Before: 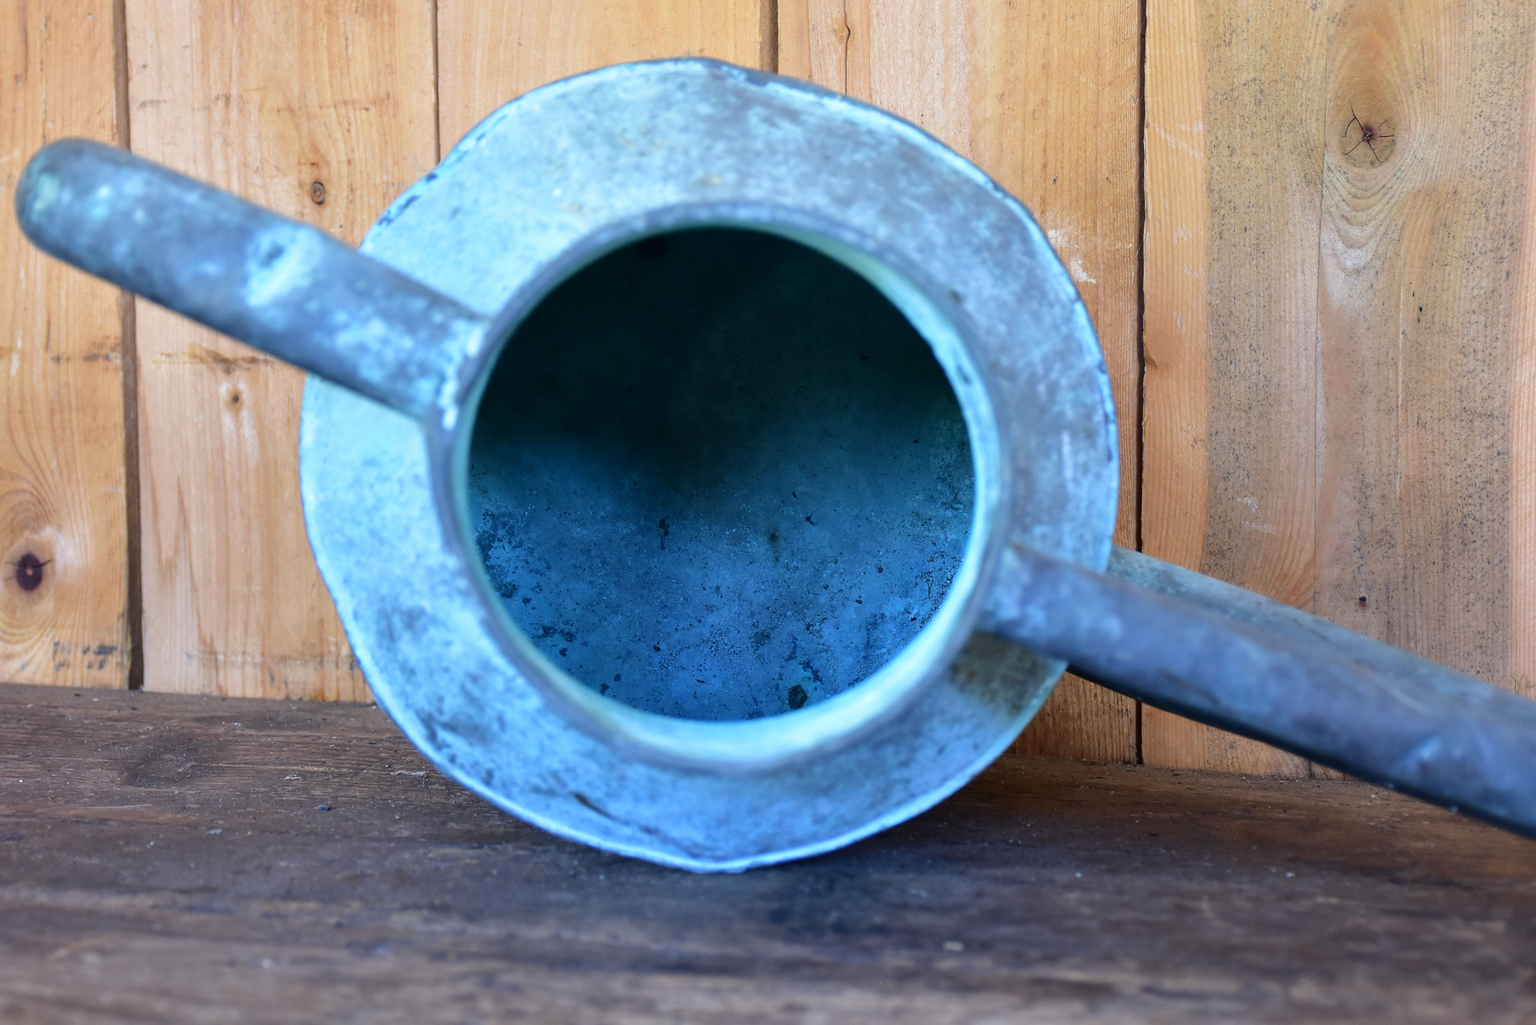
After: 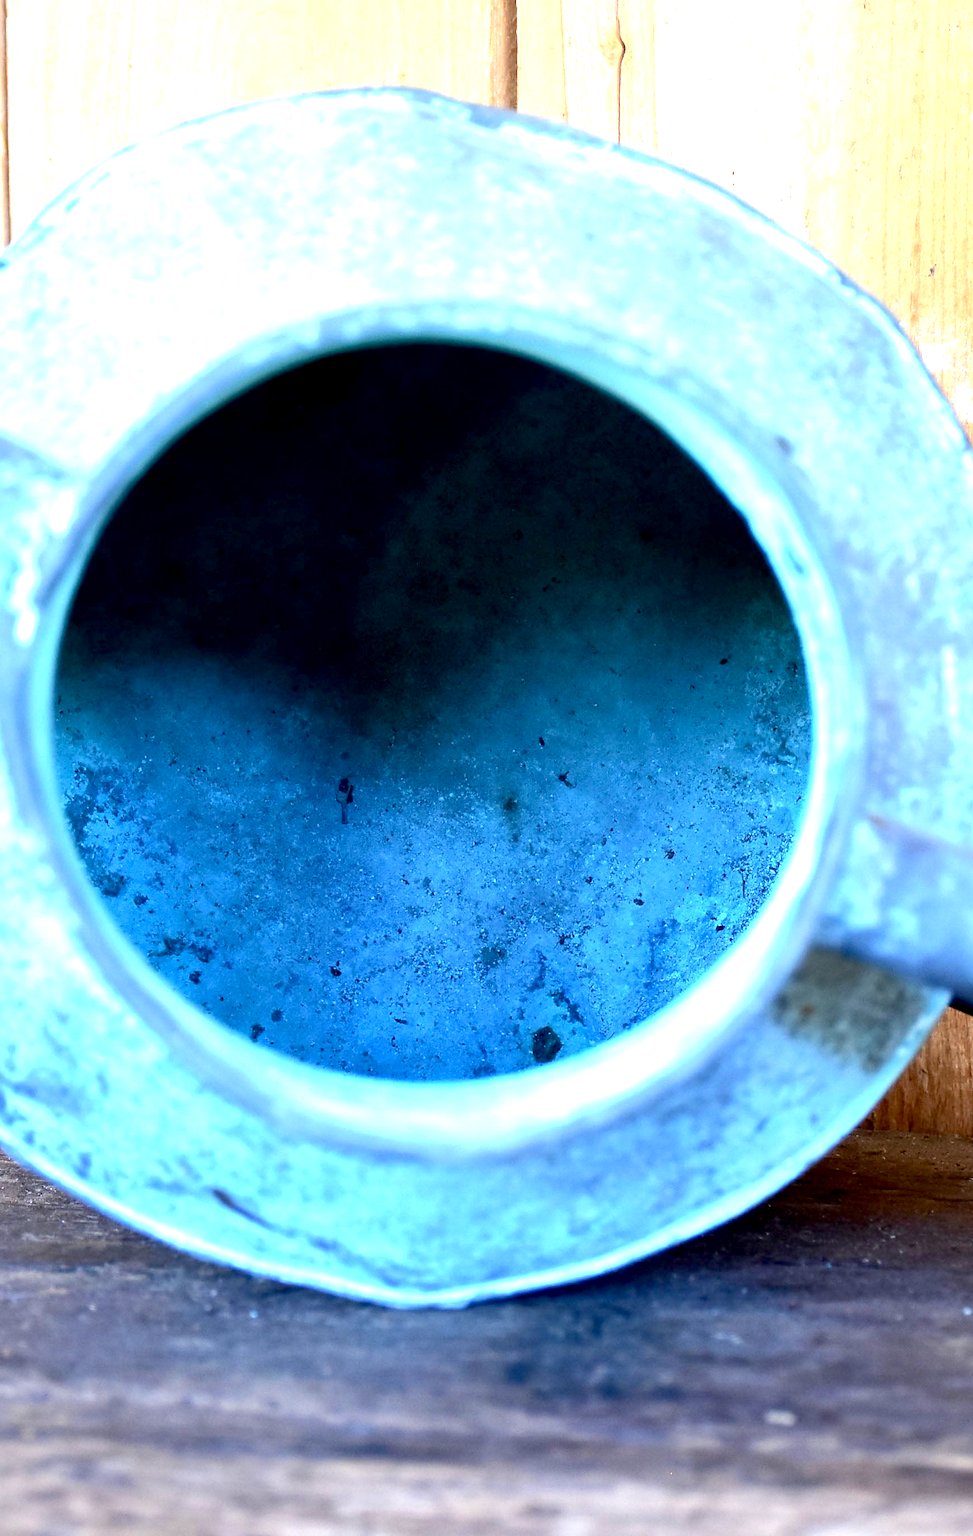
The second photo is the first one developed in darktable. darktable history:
crop: left 28.202%, right 29.508%
exposure: black level correction 0.008, exposure 0.971 EV, compensate exposure bias true, compensate highlight preservation false
tone equalizer: -8 EV -0.378 EV, -7 EV -0.397 EV, -6 EV -0.342 EV, -5 EV -0.252 EV, -3 EV 0.215 EV, -2 EV 0.317 EV, -1 EV 0.369 EV, +0 EV 0.445 EV
